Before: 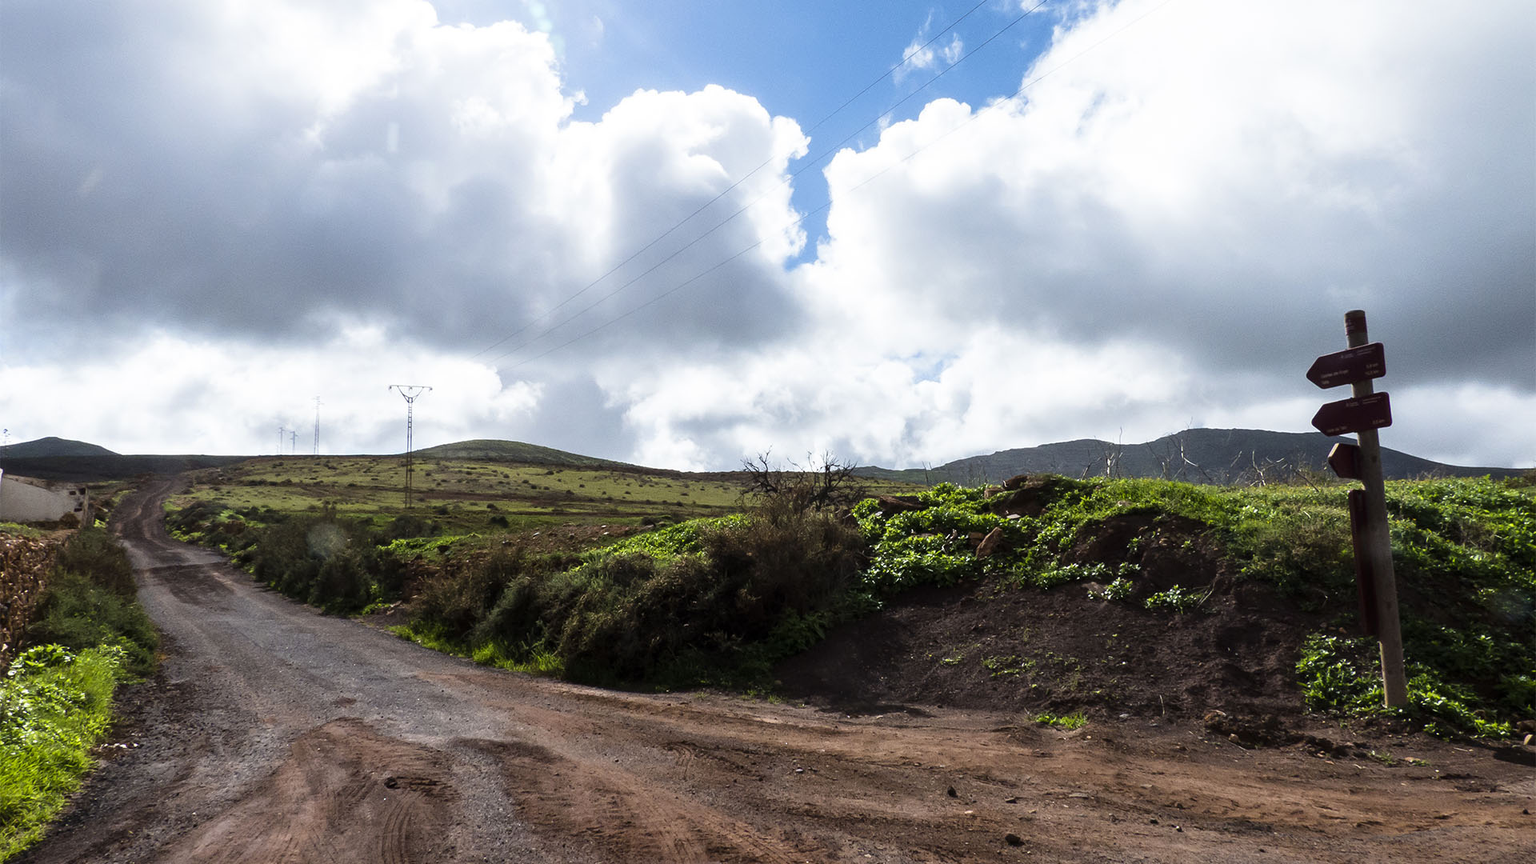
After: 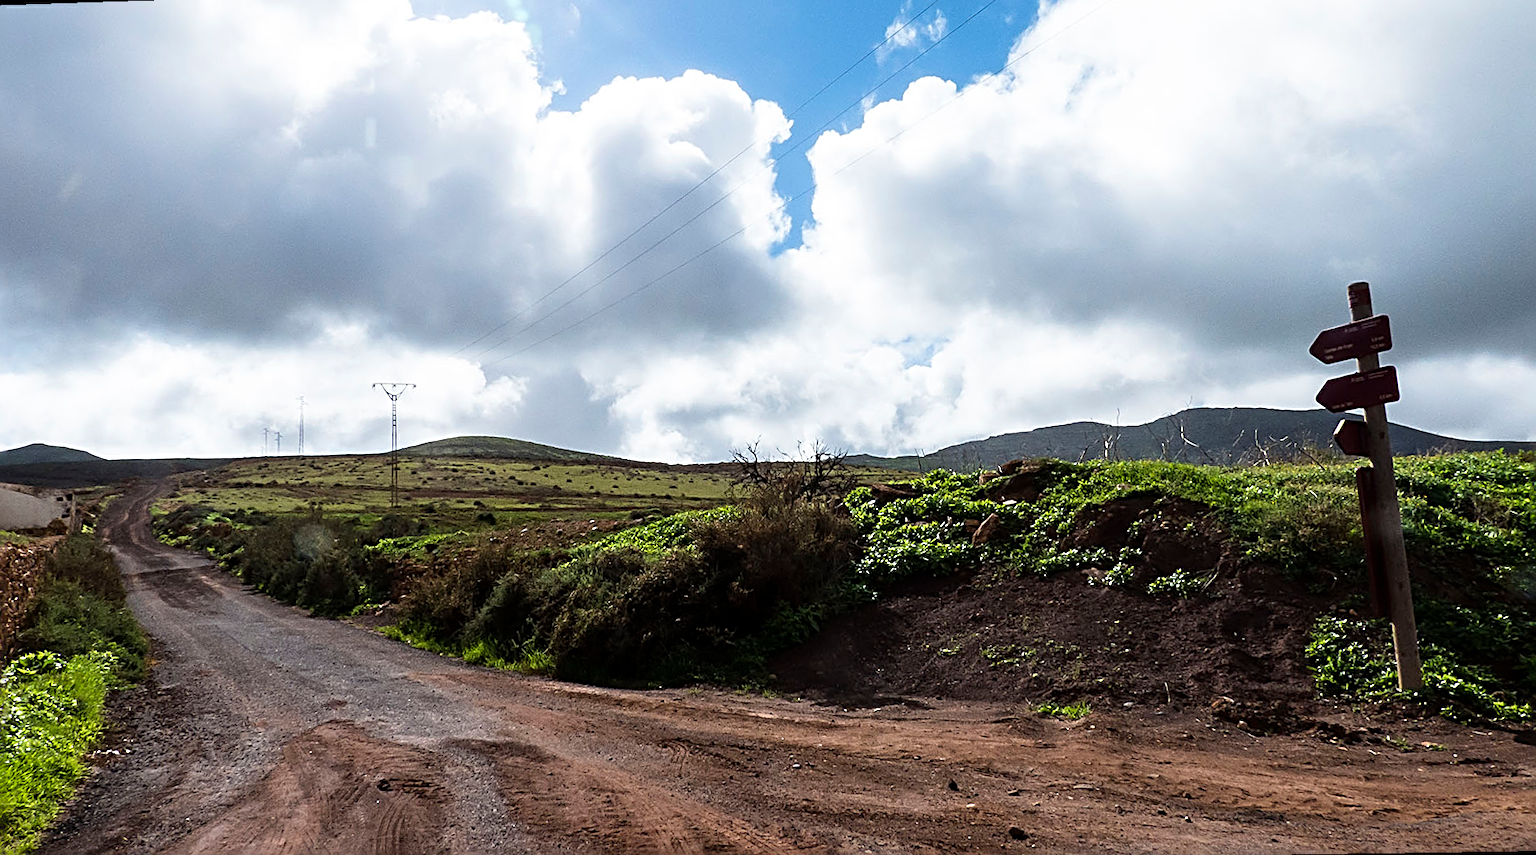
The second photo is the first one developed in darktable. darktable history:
white balance: emerald 1
sharpen: radius 2.817, amount 0.715
rotate and perspective: rotation -1.32°, lens shift (horizontal) -0.031, crop left 0.015, crop right 0.985, crop top 0.047, crop bottom 0.982
